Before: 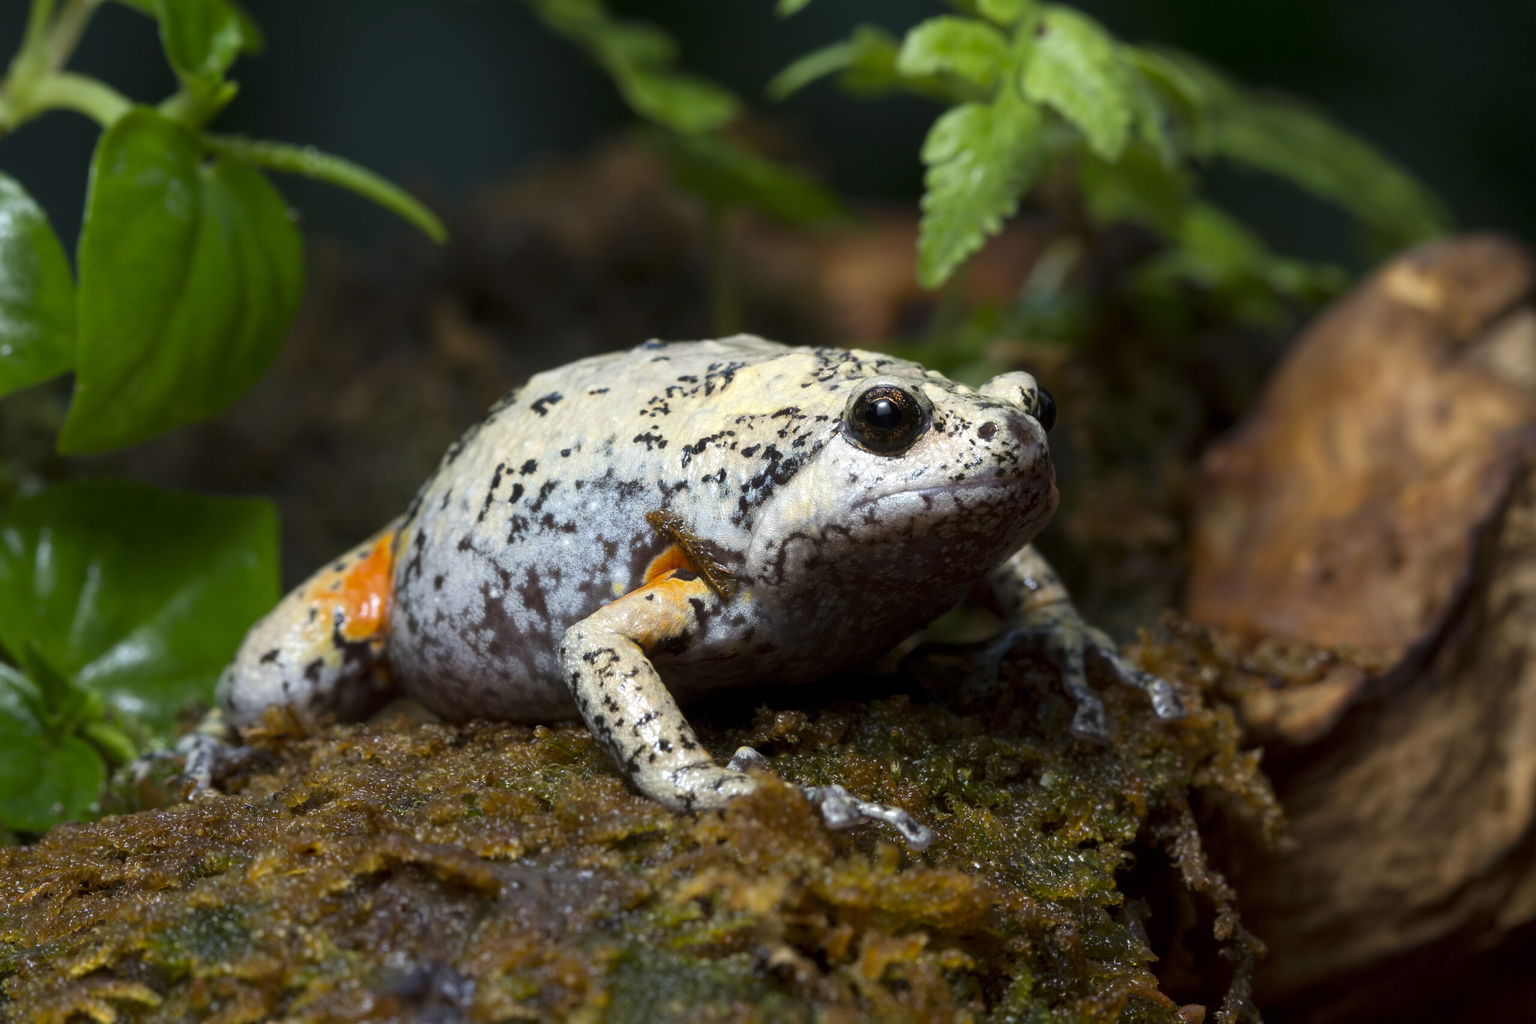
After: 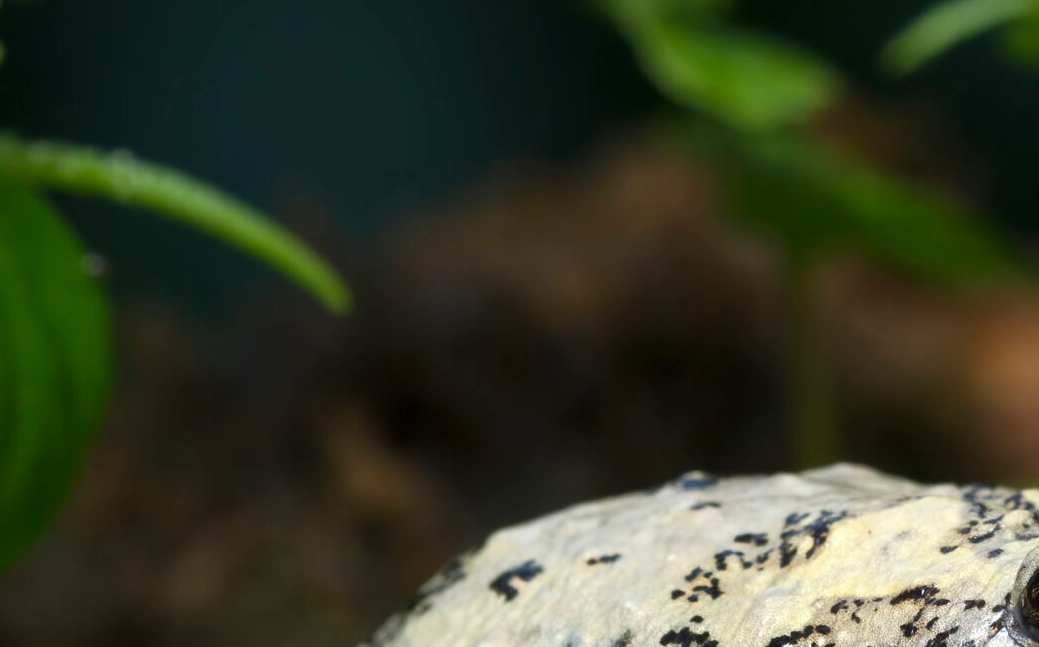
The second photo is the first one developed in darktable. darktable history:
crop: left 15.452%, top 5.459%, right 43.956%, bottom 56.62%
shadows and highlights: shadows 20.91, highlights -82.73, soften with gaussian
